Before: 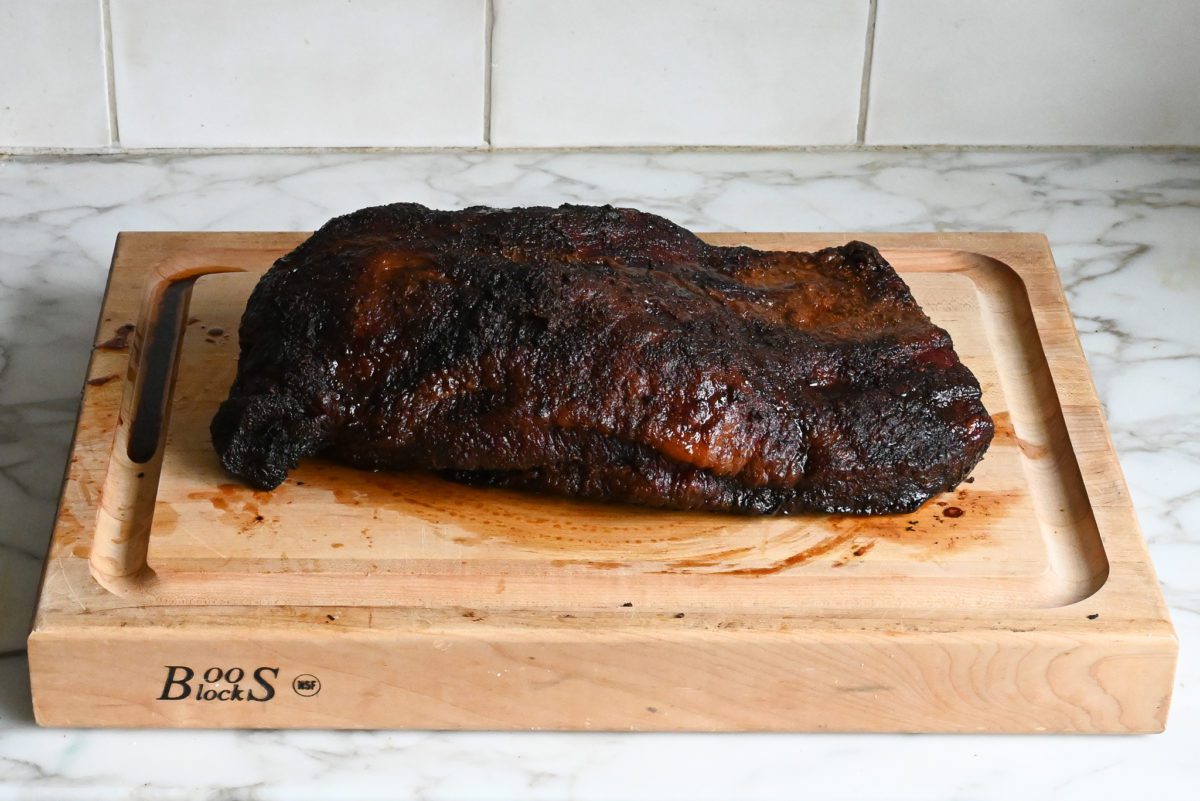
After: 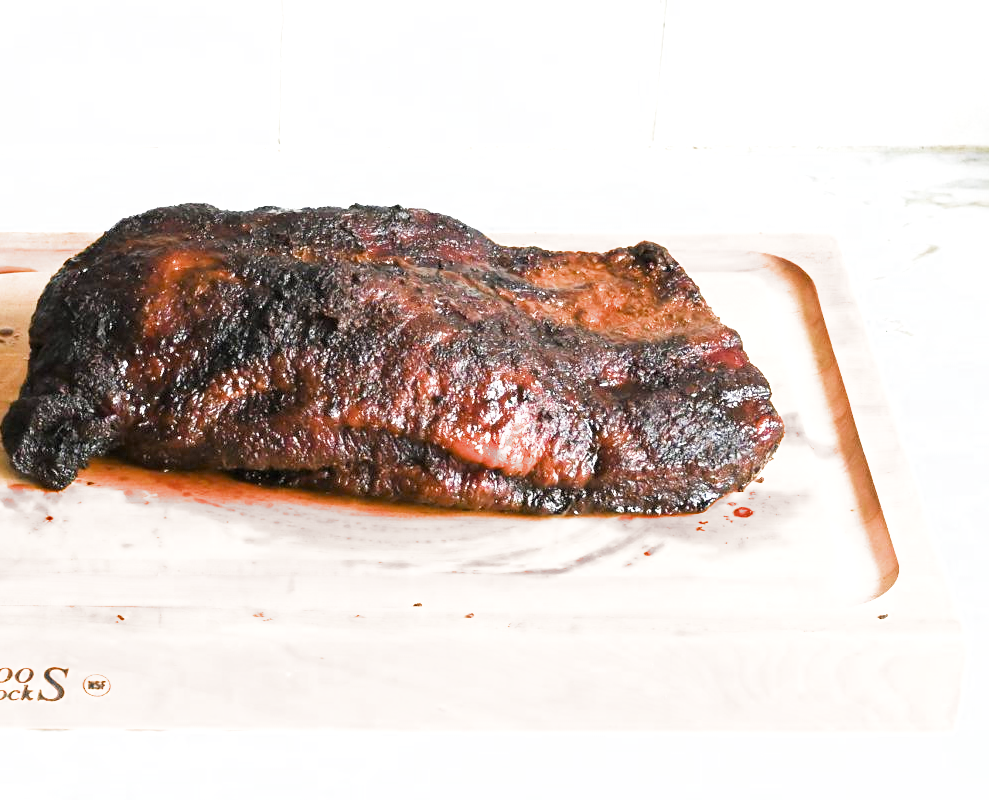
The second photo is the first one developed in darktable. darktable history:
crop: left 17.582%, bottom 0.031%
exposure: black level correction 0, exposure 1.6 EV, compensate exposure bias true, compensate highlight preservation false
filmic rgb: middle gray luminance 9.23%, black relative exposure -10.55 EV, white relative exposure 3.45 EV, threshold 6 EV, target black luminance 0%, hardness 5.98, latitude 59.69%, contrast 1.087, highlights saturation mix 5%, shadows ↔ highlights balance 29.23%, add noise in highlights 0, color science v3 (2019), use custom middle-gray values true, iterations of high-quality reconstruction 0, contrast in highlights soft, enable highlight reconstruction true
